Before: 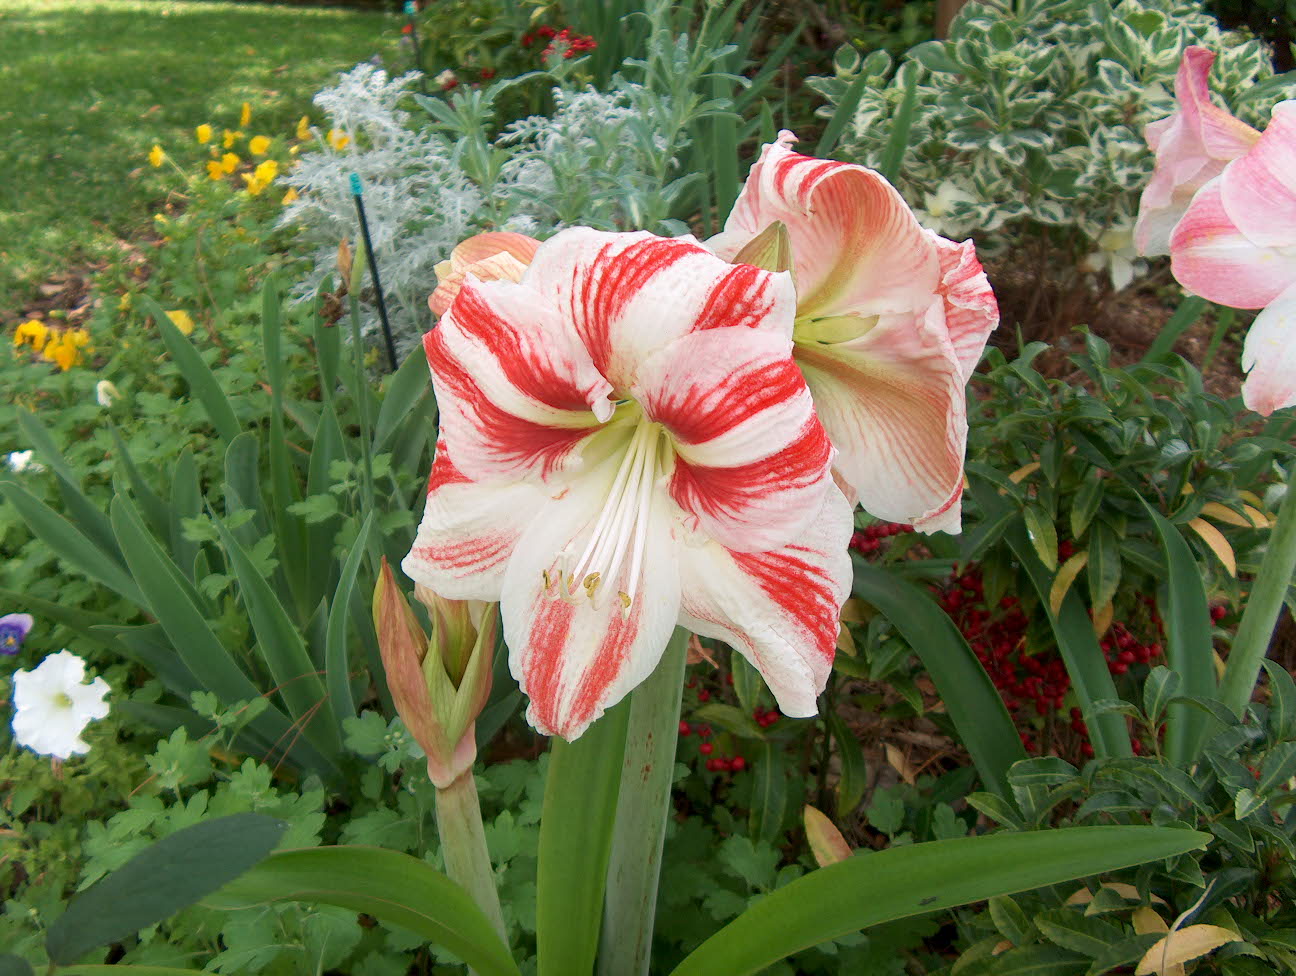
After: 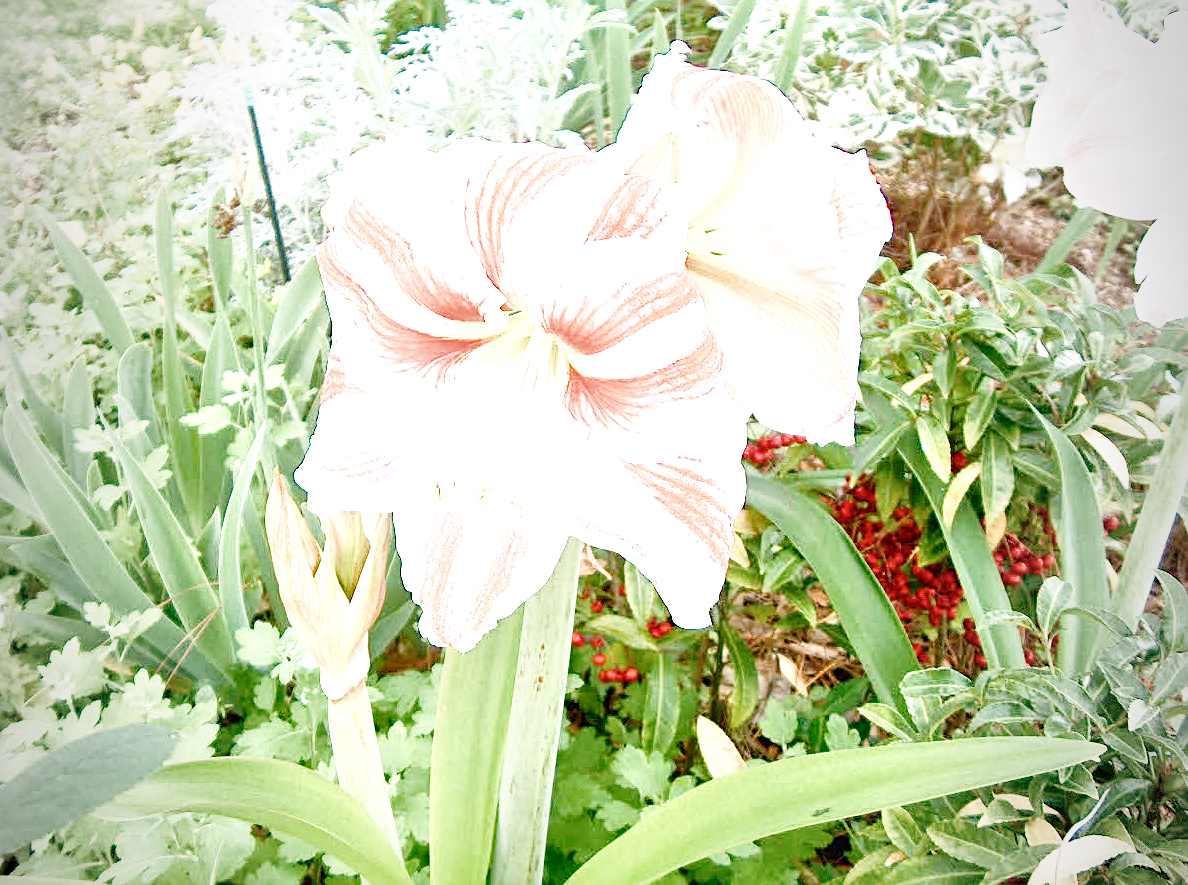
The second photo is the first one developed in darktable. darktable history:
crop and rotate: left 8.262%, top 9.226%
contrast brightness saturation: contrast 0.1, saturation -0.3
sharpen: radius 2.167, amount 0.381, threshold 0
local contrast: mode bilateral grid, contrast 20, coarseness 50, detail 161%, midtone range 0.2
exposure: black level correction 0, exposure 1.741 EV, compensate exposure bias true, compensate highlight preservation false
color balance rgb: shadows lift › chroma 1%, shadows lift › hue 113°, highlights gain › chroma 0.2%, highlights gain › hue 333°, perceptual saturation grading › global saturation 20%, perceptual saturation grading › highlights -50%, perceptual saturation grading › shadows 25%, contrast -20%
base curve: curves: ch0 [(0, 0) (0.028, 0.03) (0.105, 0.232) (0.387, 0.748) (0.754, 0.968) (1, 1)], fusion 1, exposure shift 0.576, preserve colors none
vignetting: fall-off start 97%, fall-off radius 100%, width/height ratio 0.609, unbound false
